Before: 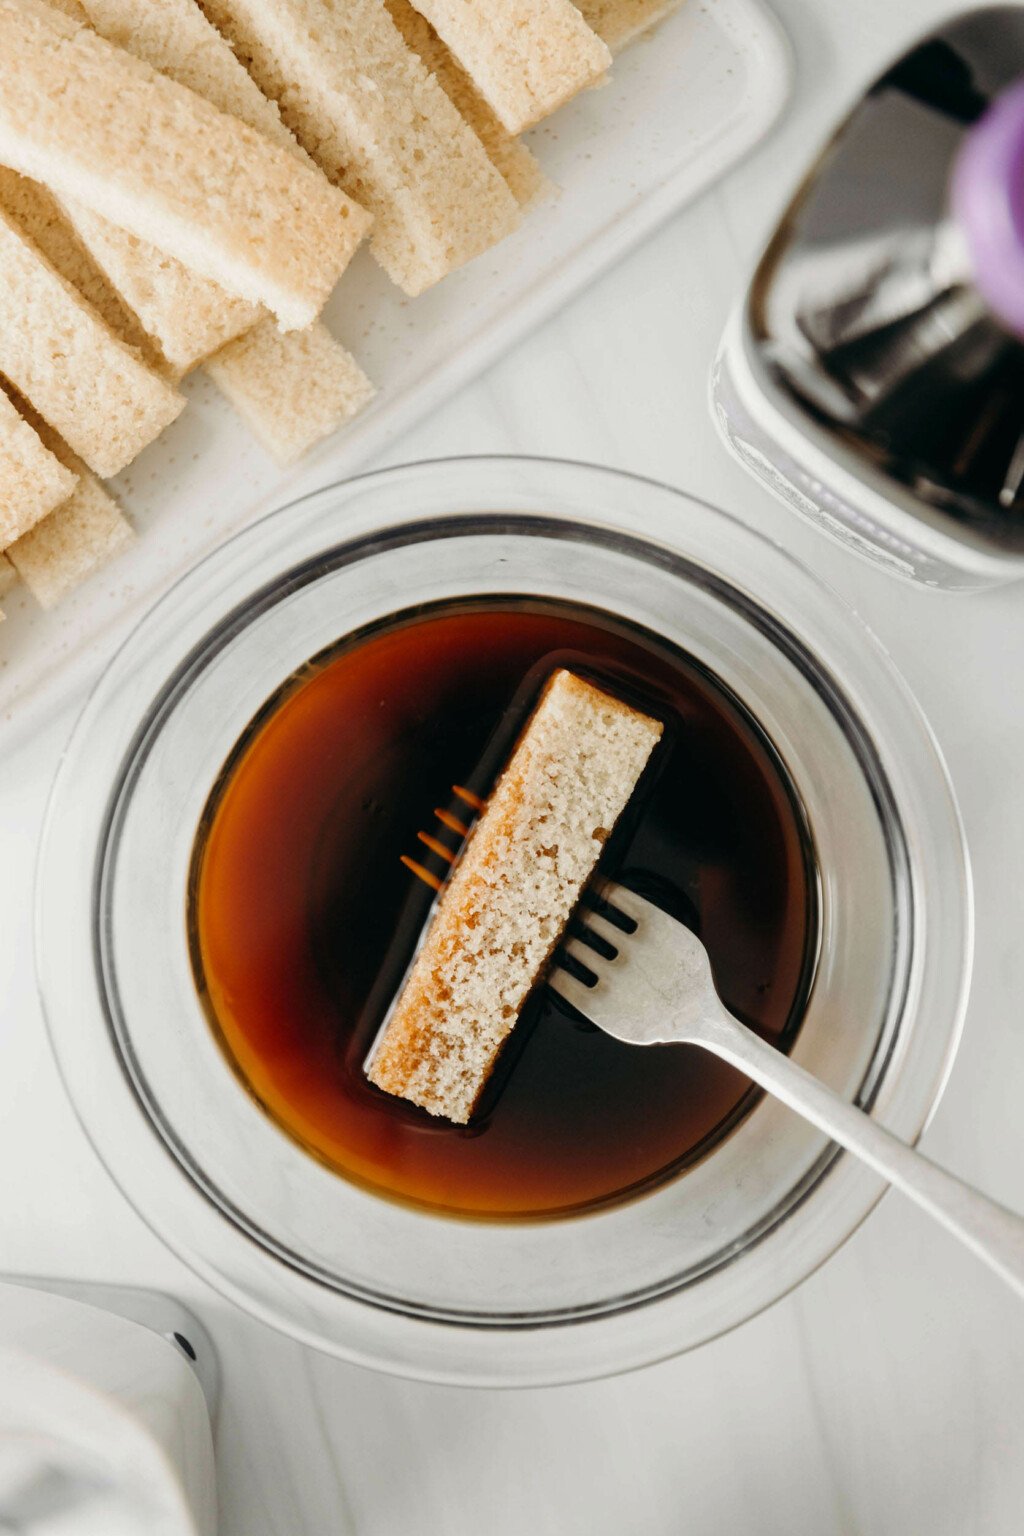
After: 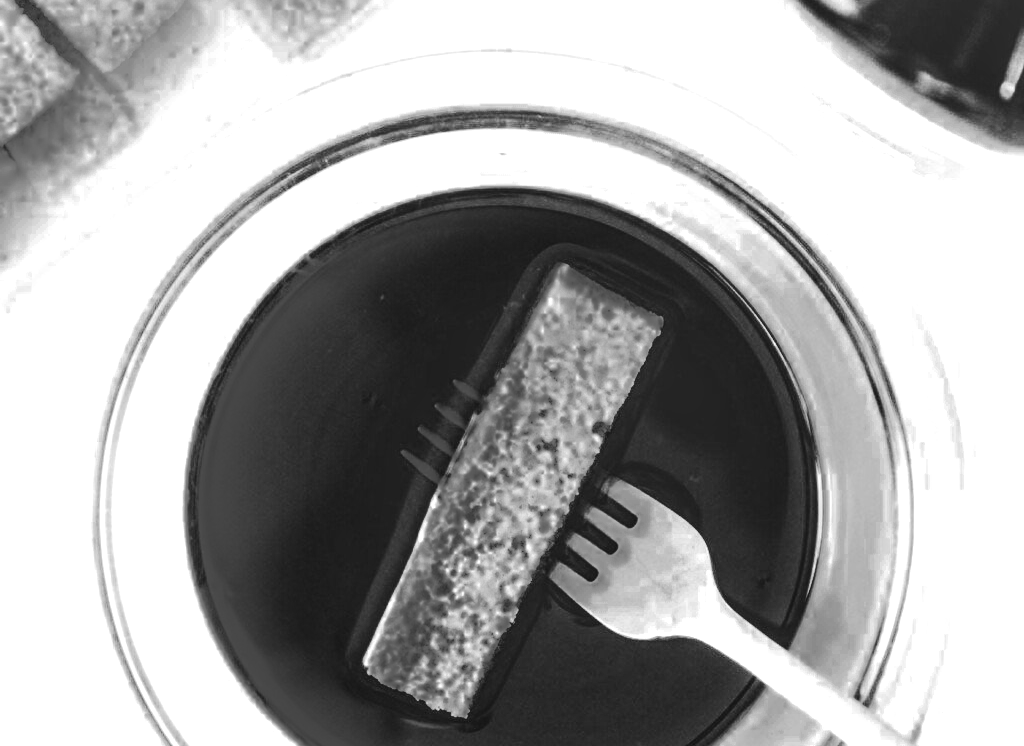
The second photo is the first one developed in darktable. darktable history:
base curve: curves: ch0 [(0, 0) (0.262, 0.32) (0.722, 0.705) (1, 1)], preserve colors none
tone equalizer: -8 EV -0.405 EV, -7 EV -0.397 EV, -6 EV -0.299 EV, -5 EV -0.192 EV, -3 EV 0.214 EV, -2 EV 0.332 EV, -1 EV 0.377 EV, +0 EV 0.431 EV, edges refinement/feathering 500, mask exposure compensation -1.57 EV, preserve details no
crop and rotate: top 26.456%, bottom 24.928%
color zones: curves: ch0 [(0.287, 0.048) (0.493, 0.484) (0.737, 0.816)]; ch1 [(0, 0) (0.143, 0) (0.286, 0) (0.429, 0) (0.571, 0) (0.714, 0) (0.857, 0)]
exposure: black level correction 0, exposure 1.503 EV, compensate exposure bias true, compensate highlight preservation false
local contrast: detail 130%
contrast brightness saturation: contrast 0.291
